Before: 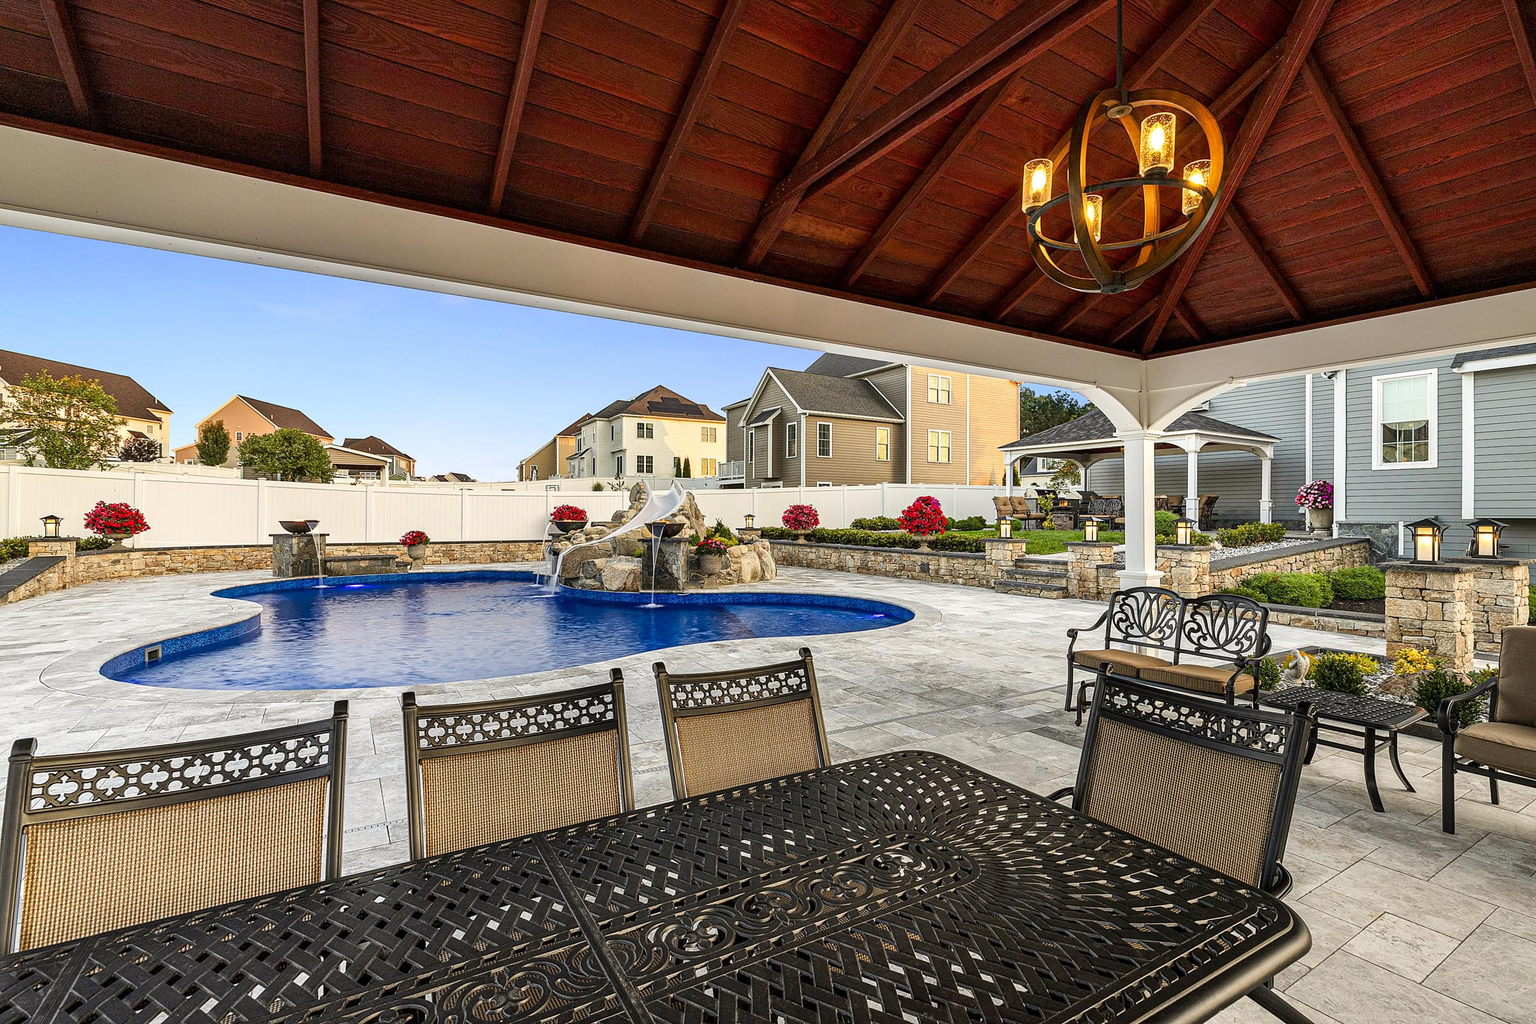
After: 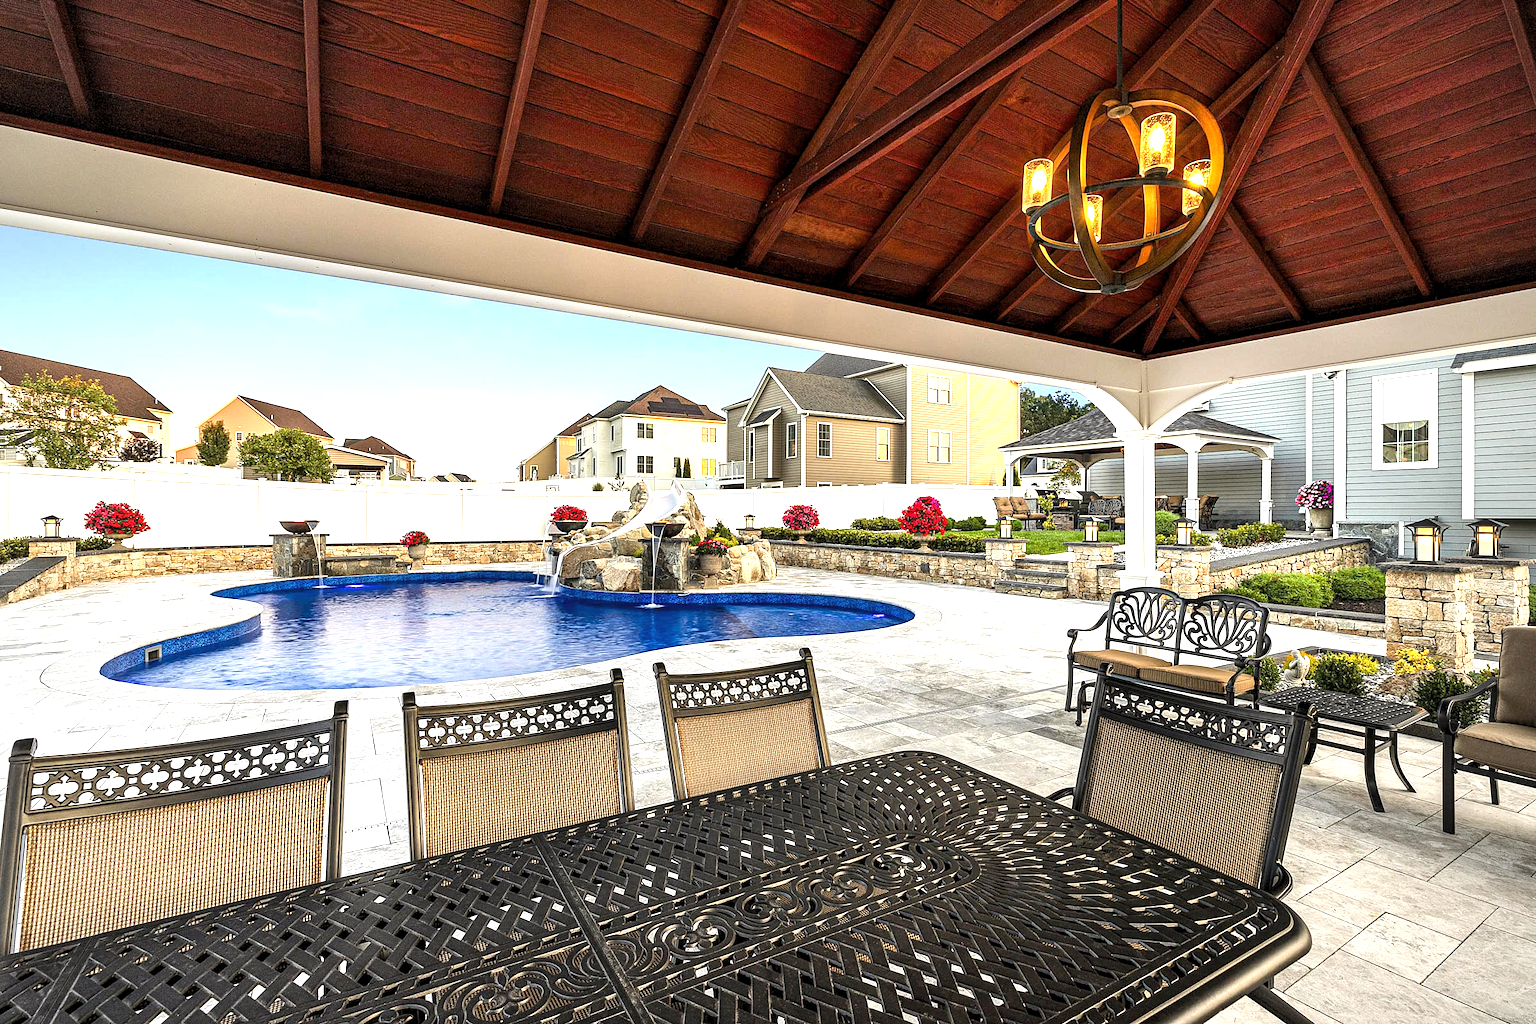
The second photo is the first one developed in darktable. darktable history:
exposure: exposure 0.781 EV, compensate highlight preservation false
vignetting: fall-off radius 81.94%
levels: levels [0.031, 0.5, 0.969]
